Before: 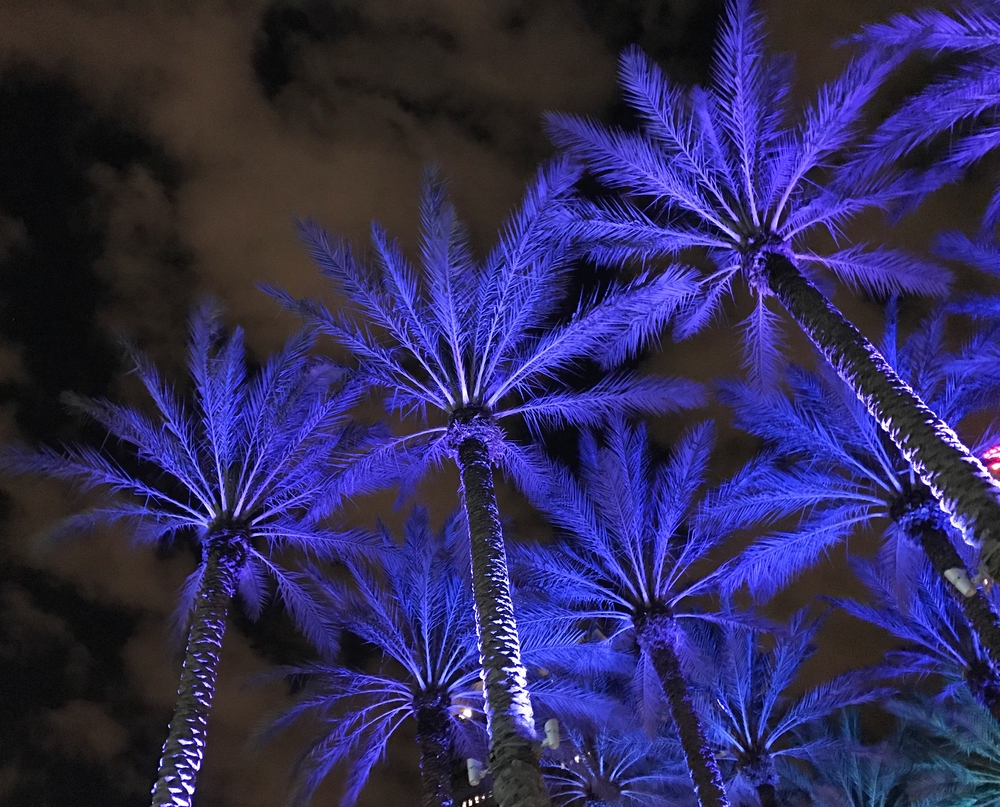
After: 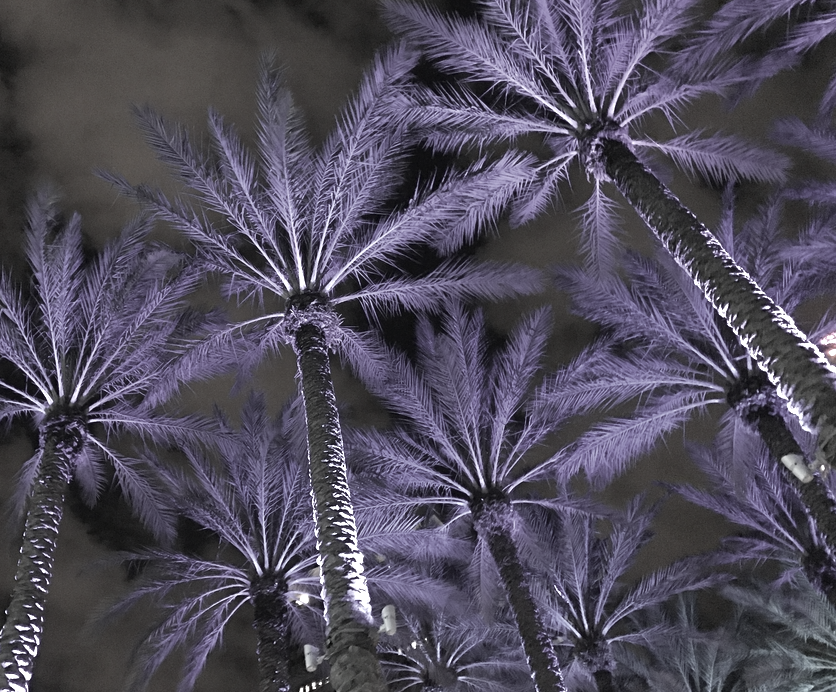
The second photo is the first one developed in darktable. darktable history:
tone equalizer: -8 EV -0.55 EV
crop: left 16.315%, top 14.246%
color correction: saturation 0.2
exposure: black level correction 0, exposure 0.877 EV, compensate exposure bias true, compensate highlight preservation false
